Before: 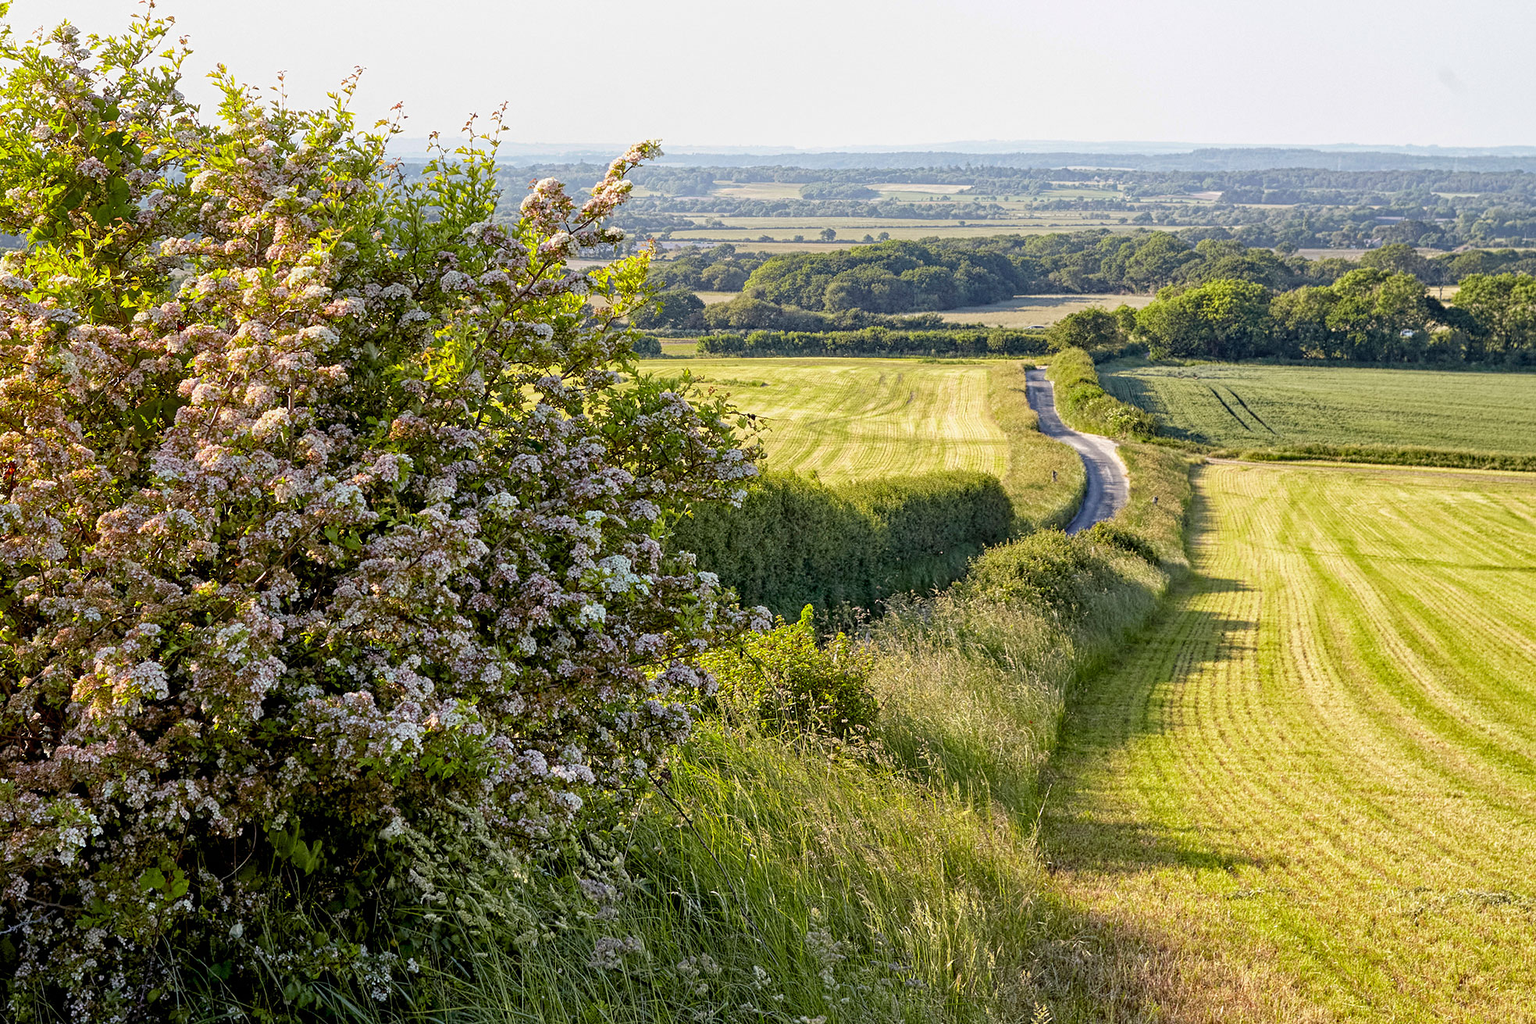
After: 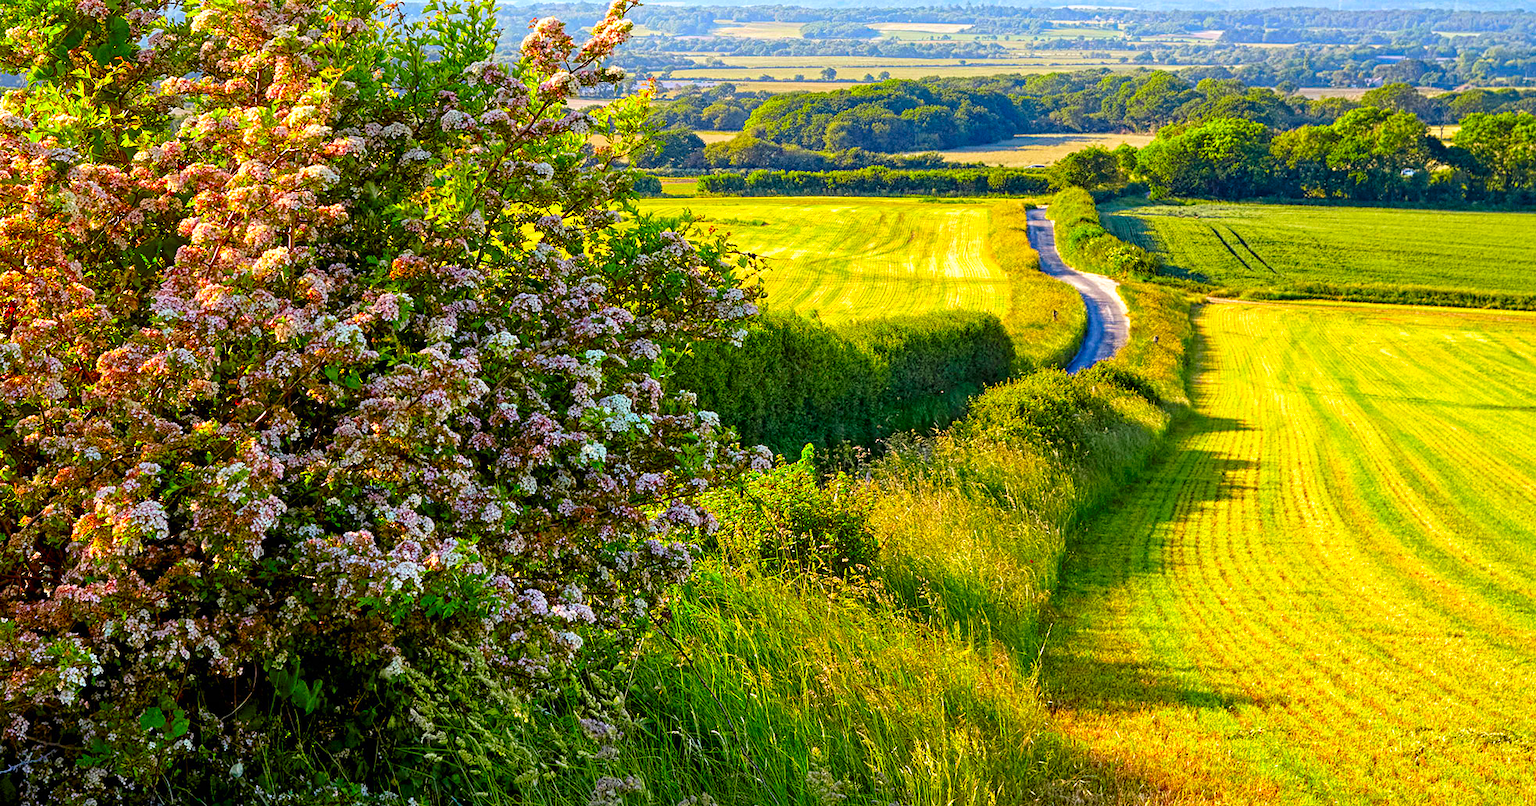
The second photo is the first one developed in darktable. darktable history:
color correction: saturation 2.15
crop and rotate: top 15.774%, bottom 5.506%
tone curve: curves: ch0 [(0, 0) (0.003, 0.002) (0.011, 0.009) (0.025, 0.02) (0.044, 0.036) (0.069, 0.057) (0.1, 0.081) (0.136, 0.115) (0.177, 0.153) (0.224, 0.202) (0.277, 0.264) (0.335, 0.333) (0.399, 0.409) (0.468, 0.491) (0.543, 0.58) (0.623, 0.675) (0.709, 0.777) (0.801, 0.88) (0.898, 0.98) (1, 1)], preserve colors none
